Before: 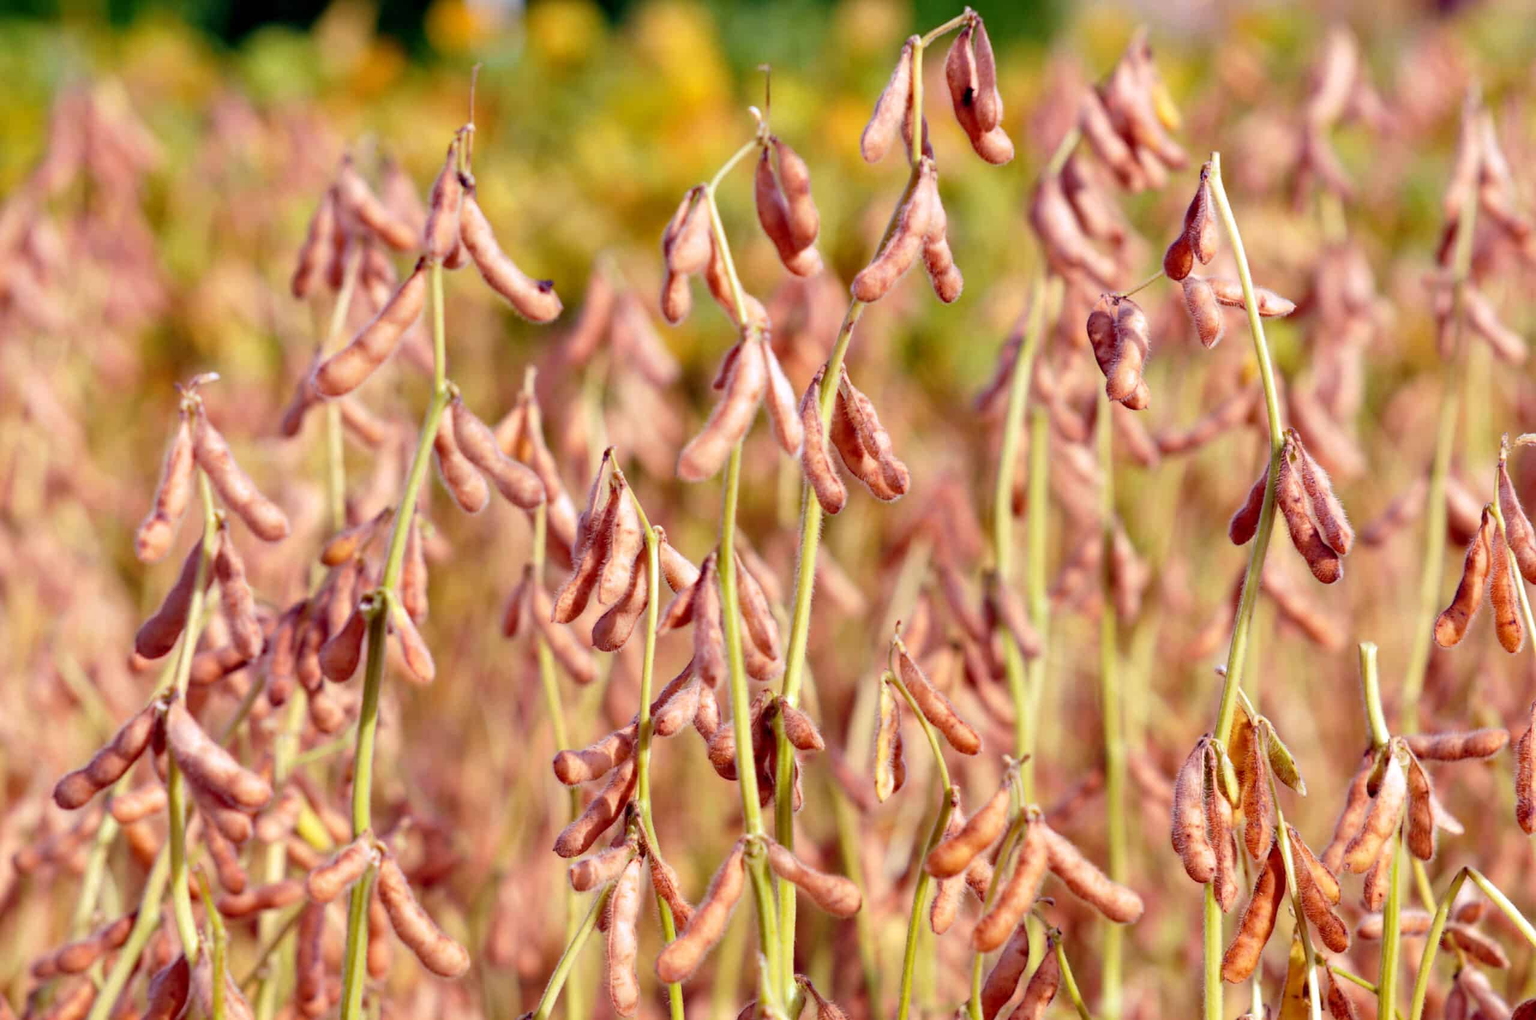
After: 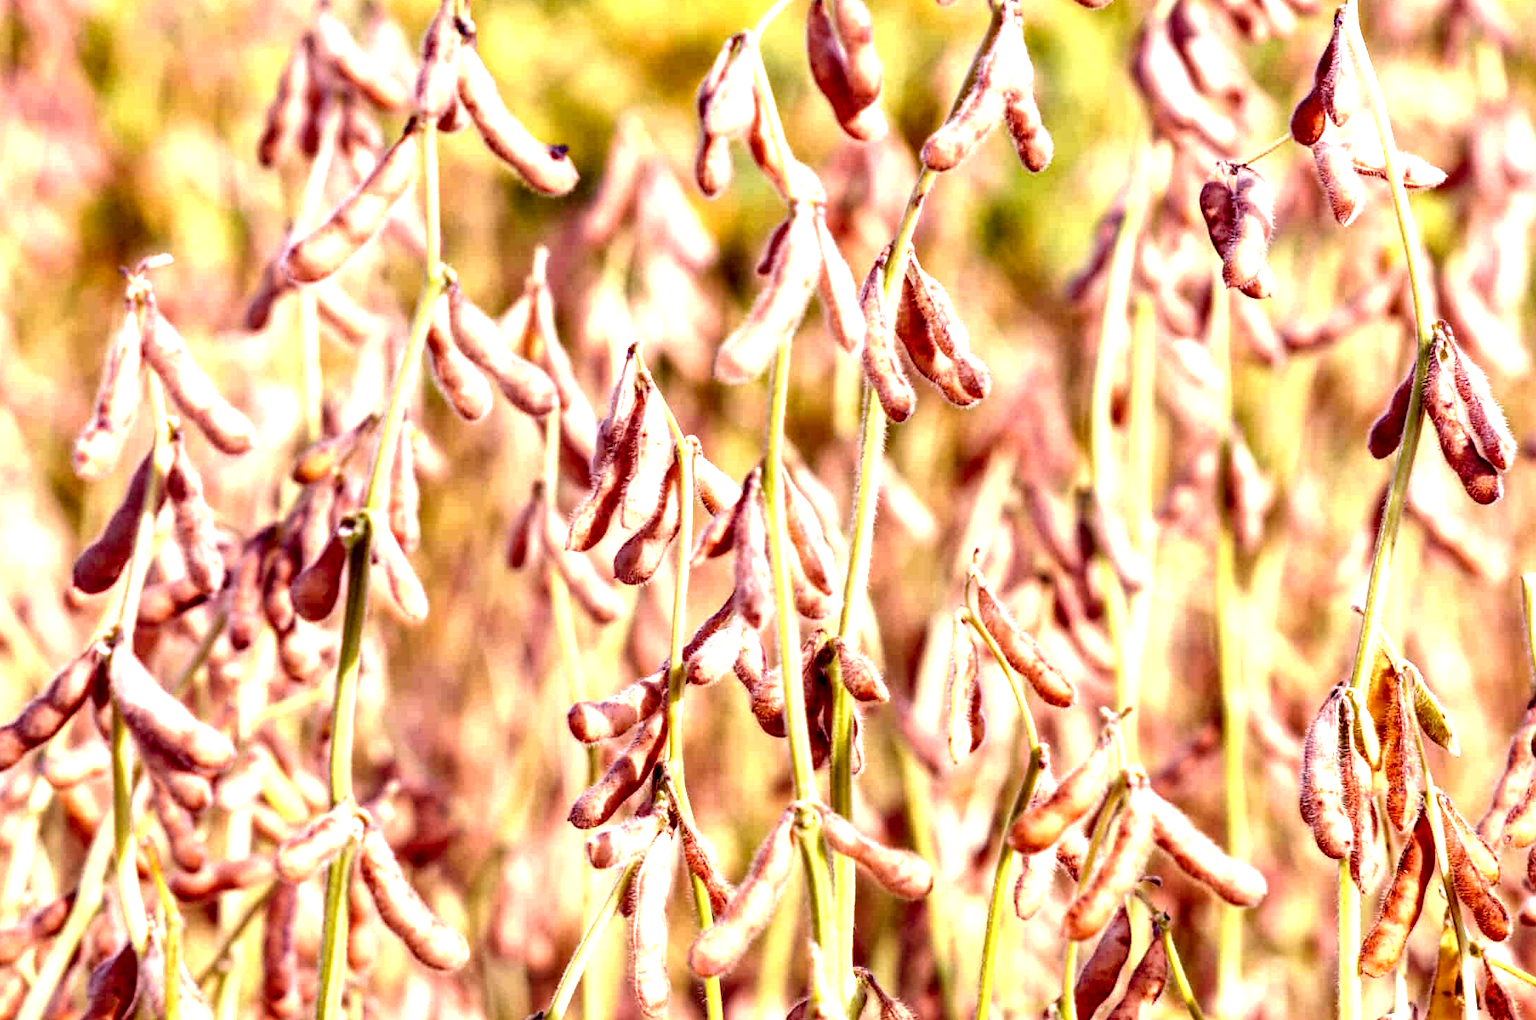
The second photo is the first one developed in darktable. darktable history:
crop and rotate: left 4.842%, top 15.51%, right 10.668%
exposure: black level correction 0, exposure 1 EV, compensate exposure bias true, compensate highlight preservation false
local contrast: highlights 80%, shadows 57%, detail 175%, midtone range 0.602
